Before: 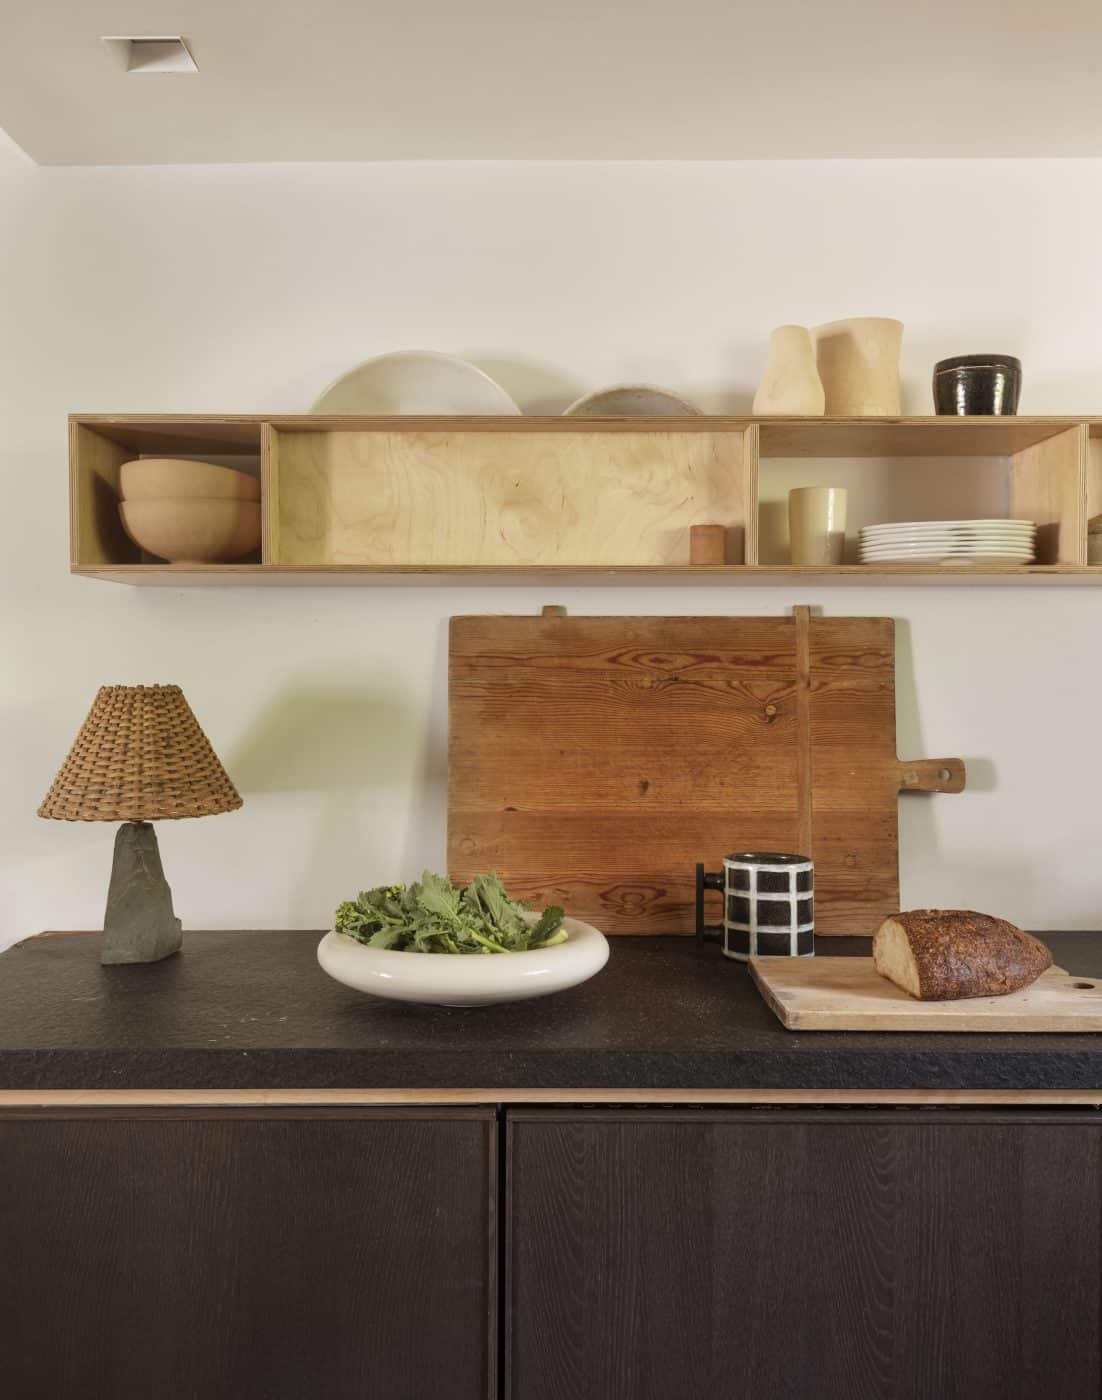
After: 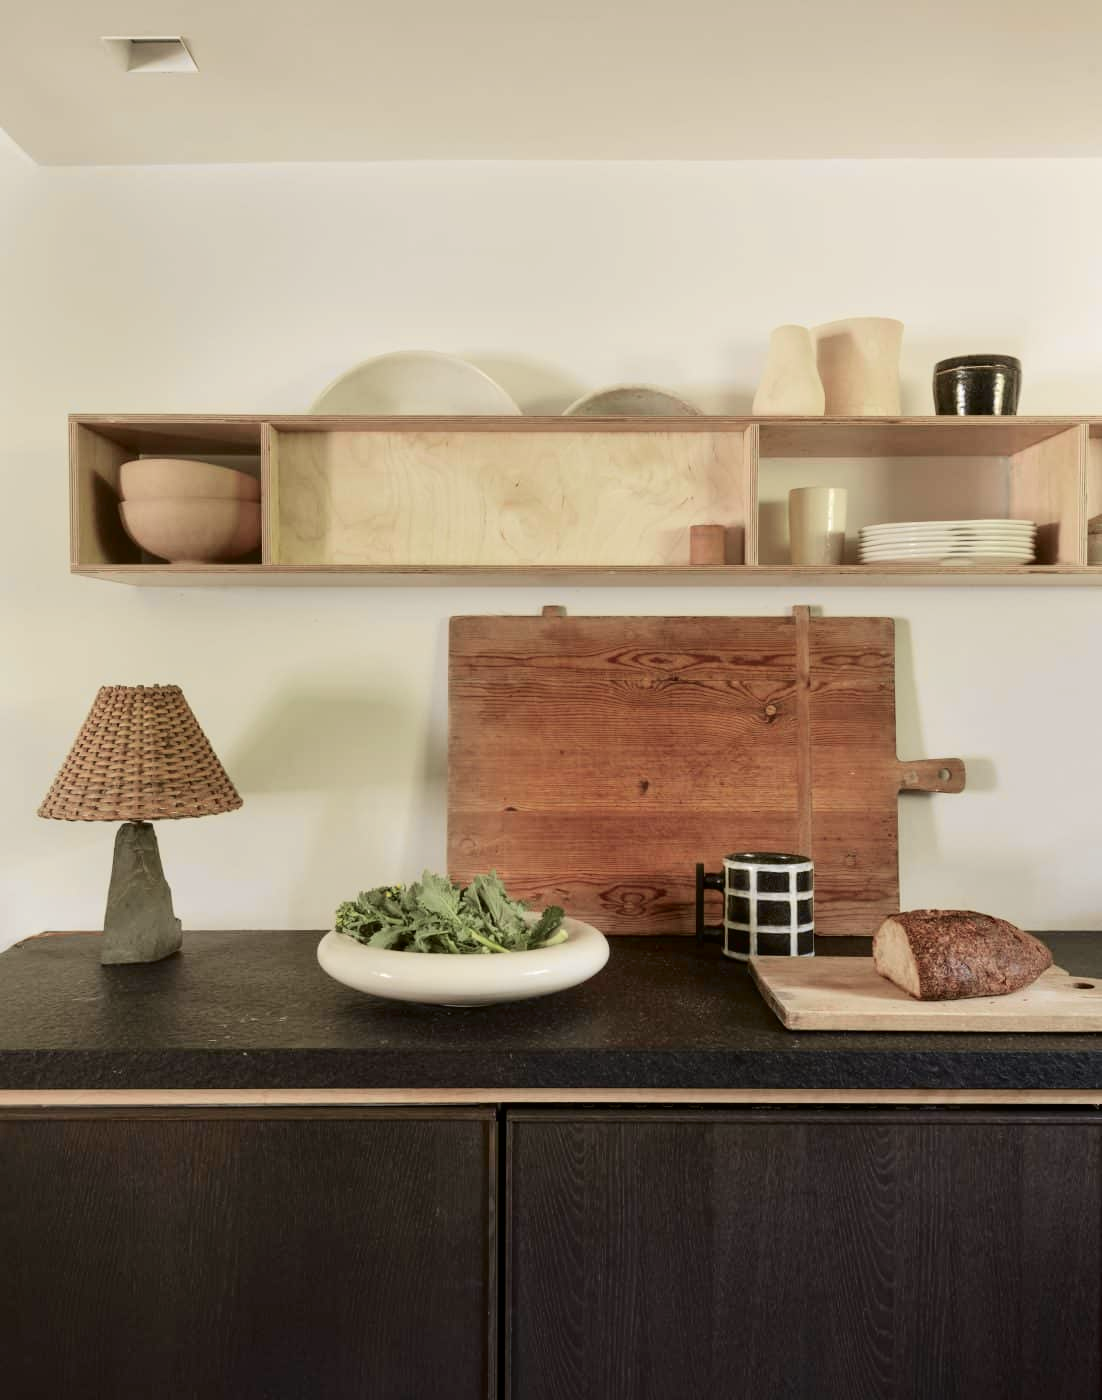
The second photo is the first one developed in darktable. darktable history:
tone curve: curves: ch0 [(0.003, 0) (0.066, 0.023) (0.149, 0.094) (0.264, 0.238) (0.395, 0.421) (0.517, 0.56) (0.688, 0.743) (0.813, 0.846) (1, 1)]; ch1 [(0, 0) (0.164, 0.115) (0.337, 0.332) (0.39, 0.398) (0.464, 0.461) (0.501, 0.5) (0.507, 0.503) (0.534, 0.537) (0.577, 0.59) (0.652, 0.681) (0.733, 0.749) (0.811, 0.796) (1, 1)]; ch2 [(0, 0) (0.337, 0.382) (0.464, 0.476) (0.501, 0.502) (0.527, 0.54) (0.551, 0.565) (0.6, 0.59) (0.687, 0.675) (1, 1)], color space Lab, independent channels, preserve colors none
color correction: highlights a* 0.003, highlights b* -0.283
contrast brightness saturation: saturation -0.04
